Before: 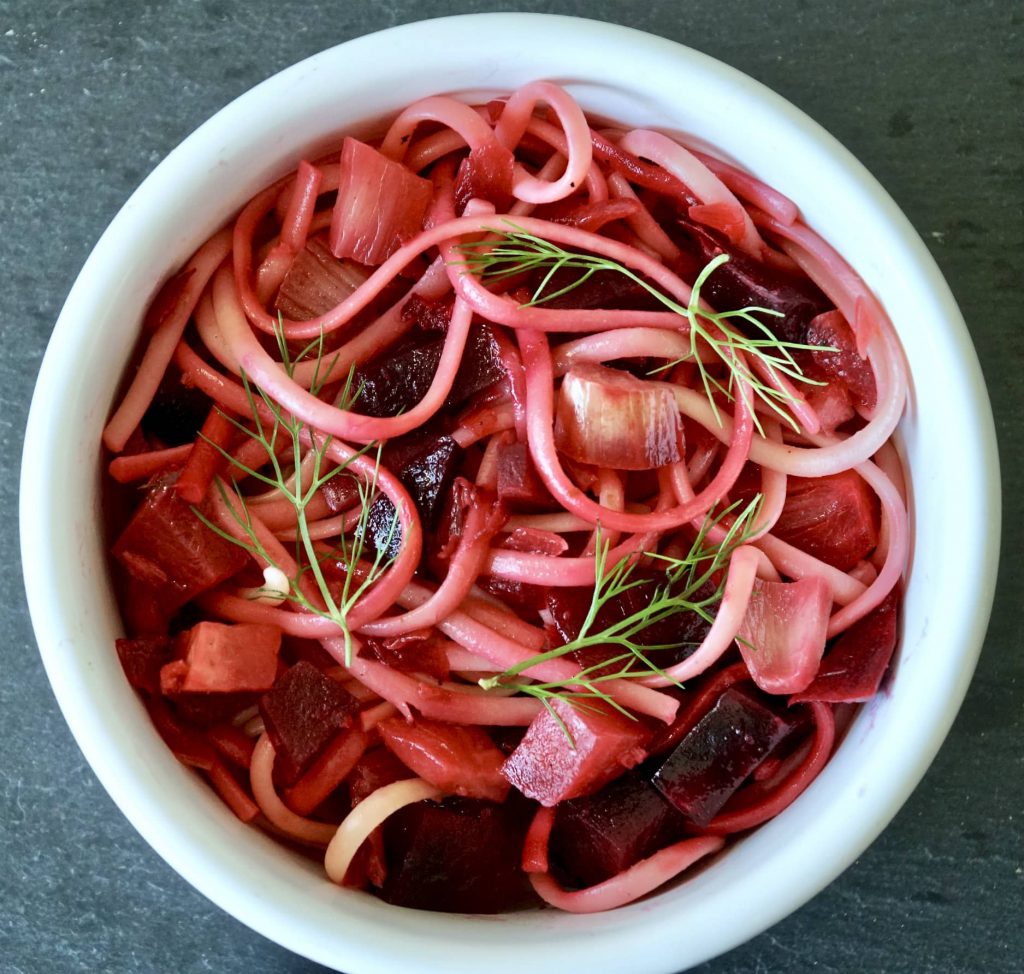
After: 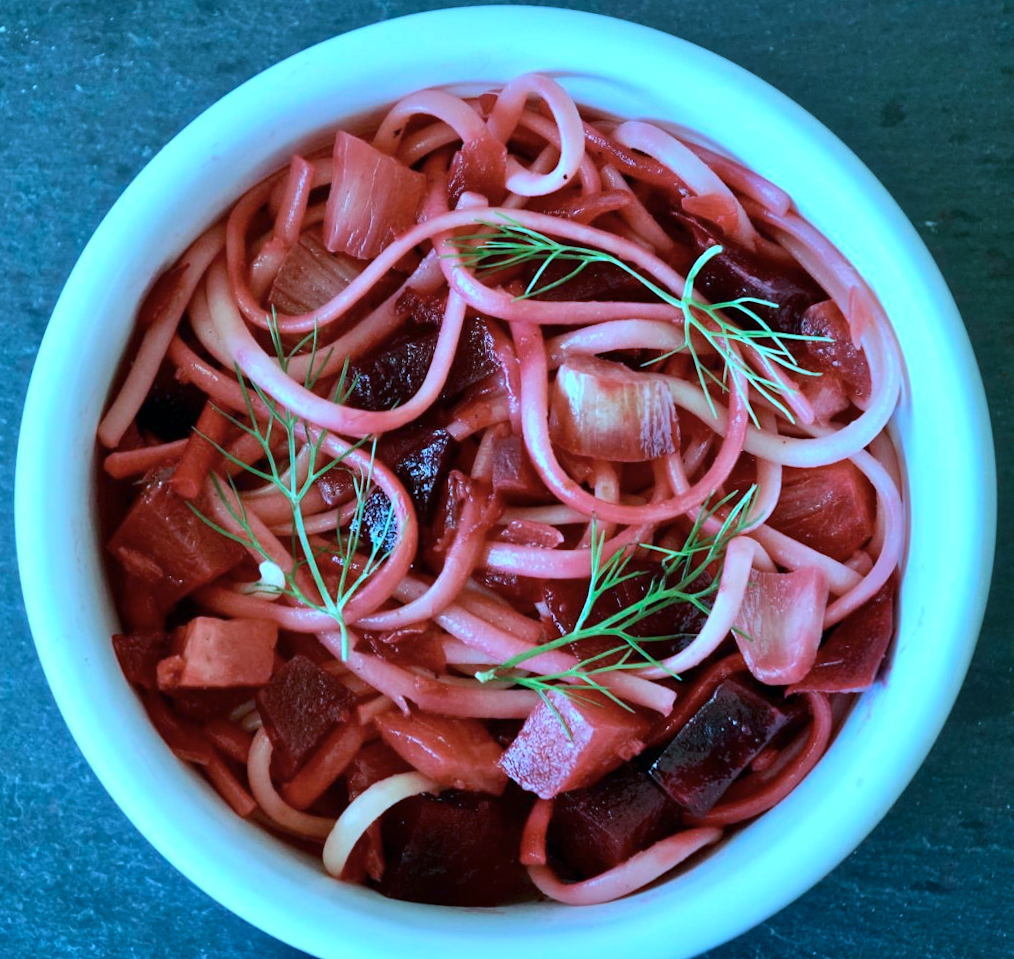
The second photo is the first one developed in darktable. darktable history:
color calibration: illuminant custom, x 0.432, y 0.395, temperature 3098 K
rotate and perspective: rotation -0.45°, automatic cropping original format, crop left 0.008, crop right 0.992, crop top 0.012, crop bottom 0.988
